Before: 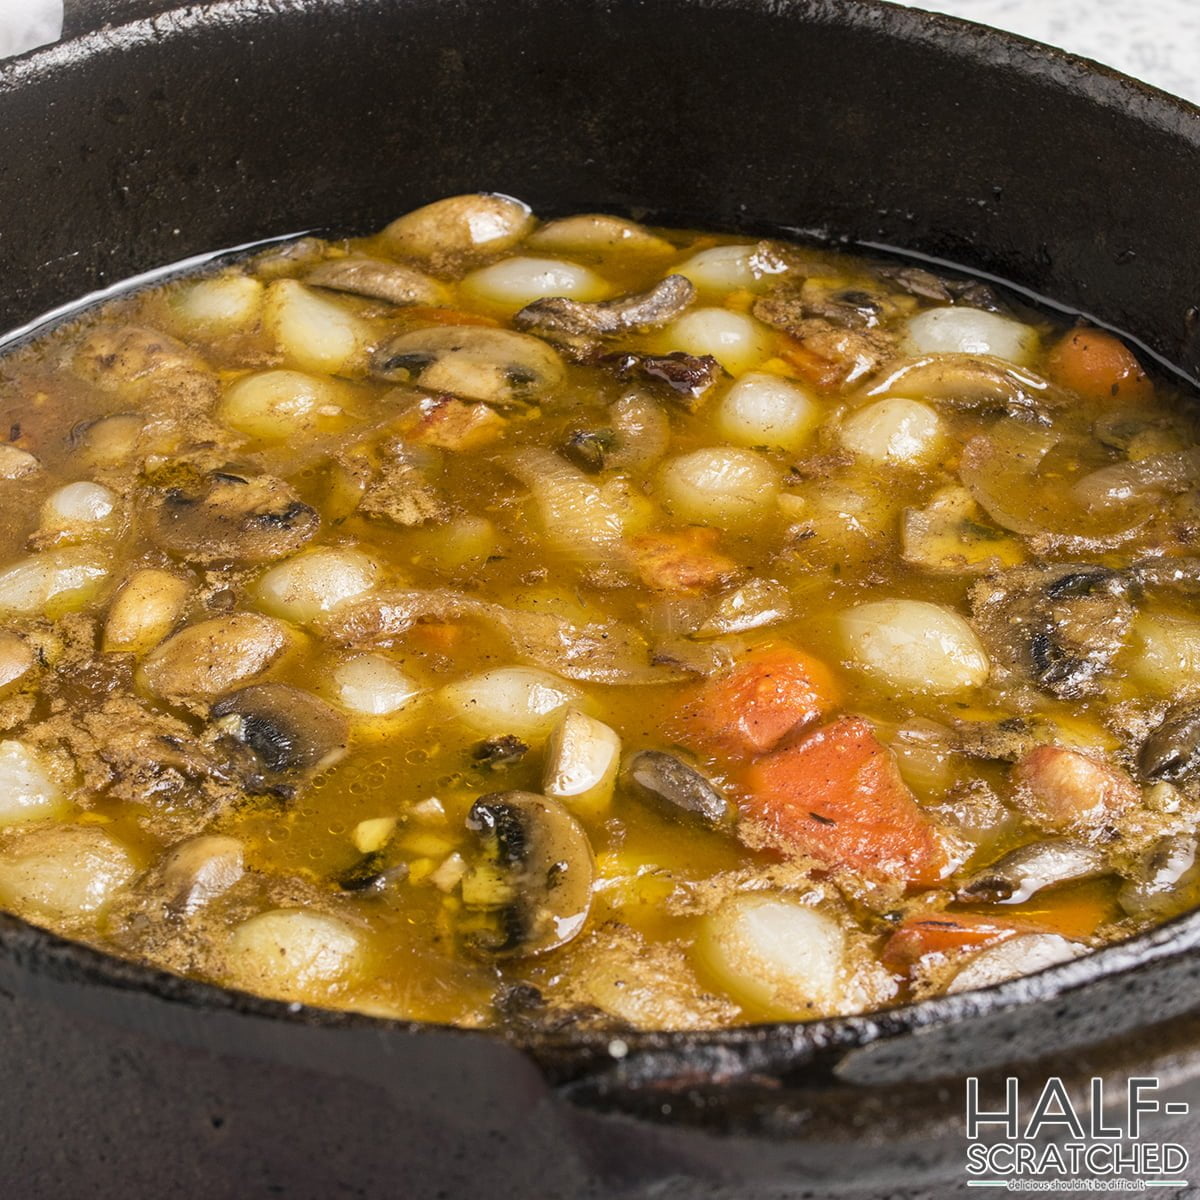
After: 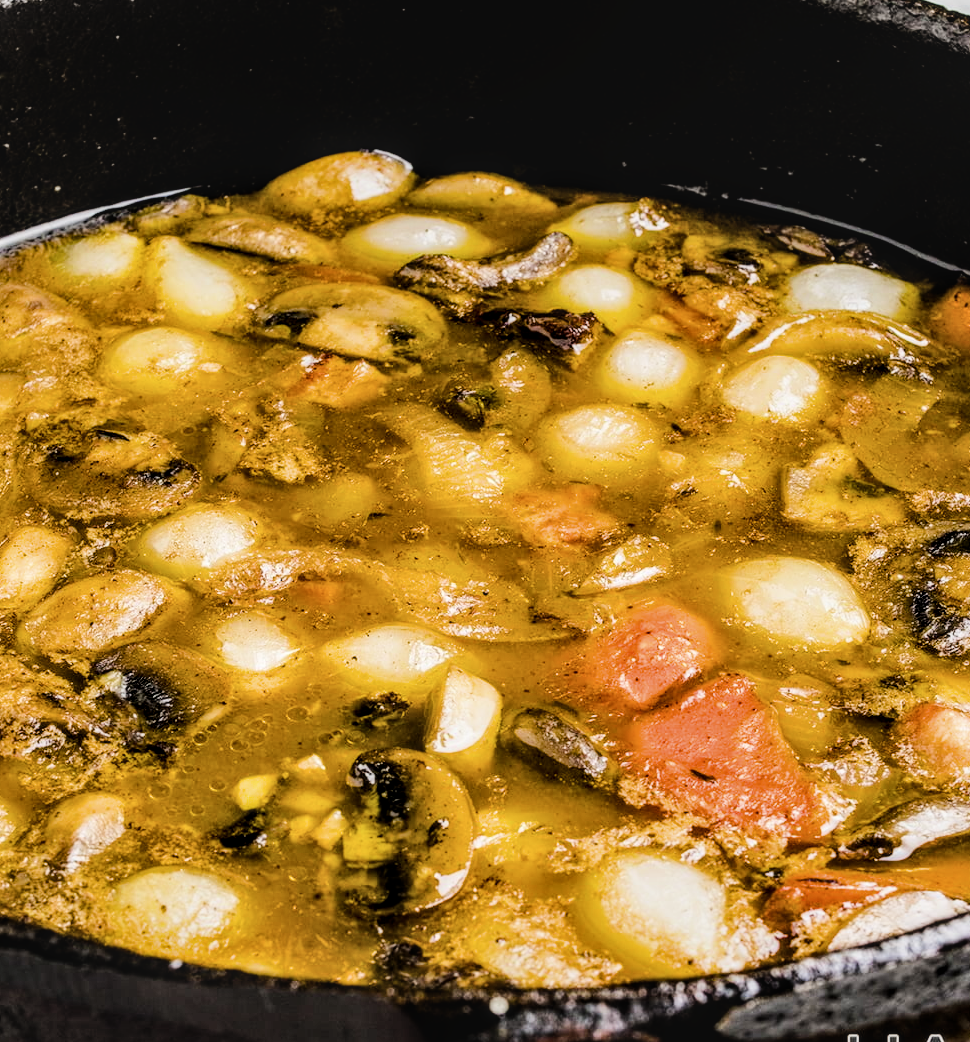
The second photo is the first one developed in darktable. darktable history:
contrast brightness saturation: contrast -0.072, brightness -0.044, saturation -0.112
filmic rgb: black relative exposure -5.04 EV, white relative exposure 3.99 EV, hardness 2.89, contrast 1.296
crop: left 9.919%, top 3.599%, right 9.199%, bottom 9.494%
local contrast: detail 130%
color balance rgb: perceptual saturation grading › global saturation 38.758%, perceptual saturation grading › highlights -24.825%, perceptual saturation grading › mid-tones 34.342%, perceptual saturation grading › shadows 35.471%, perceptual brilliance grading › highlights 17.396%, perceptual brilliance grading › mid-tones 31.61%, perceptual brilliance grading › shadows -30.955%
exposure: exposure 0.209 EV, compensate highlight preservation false
